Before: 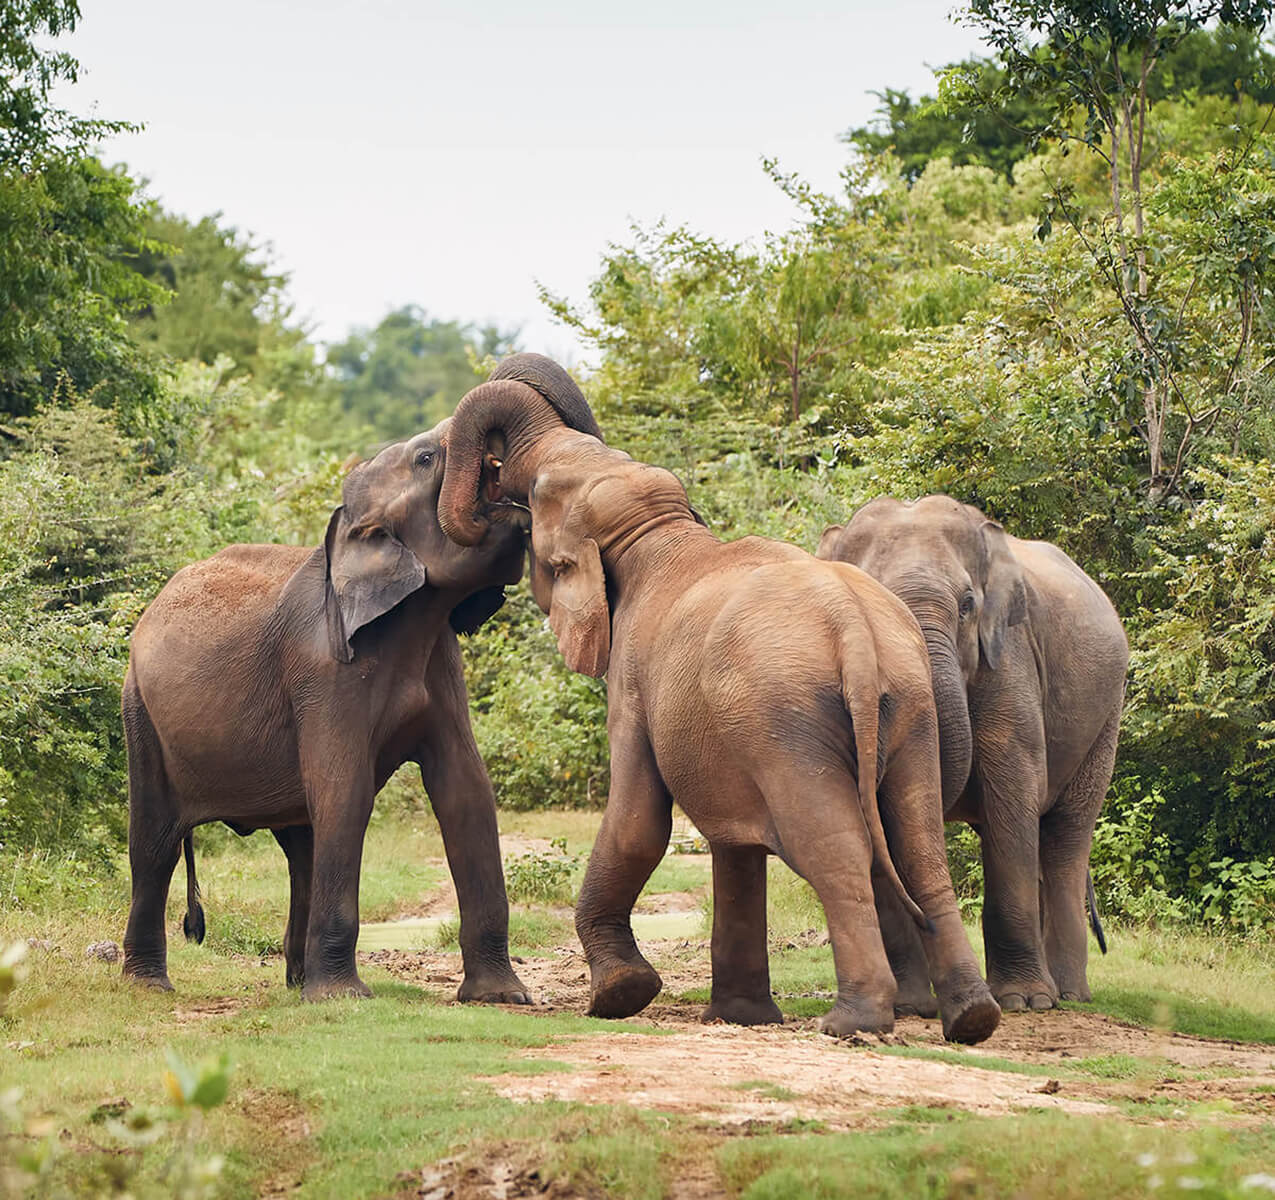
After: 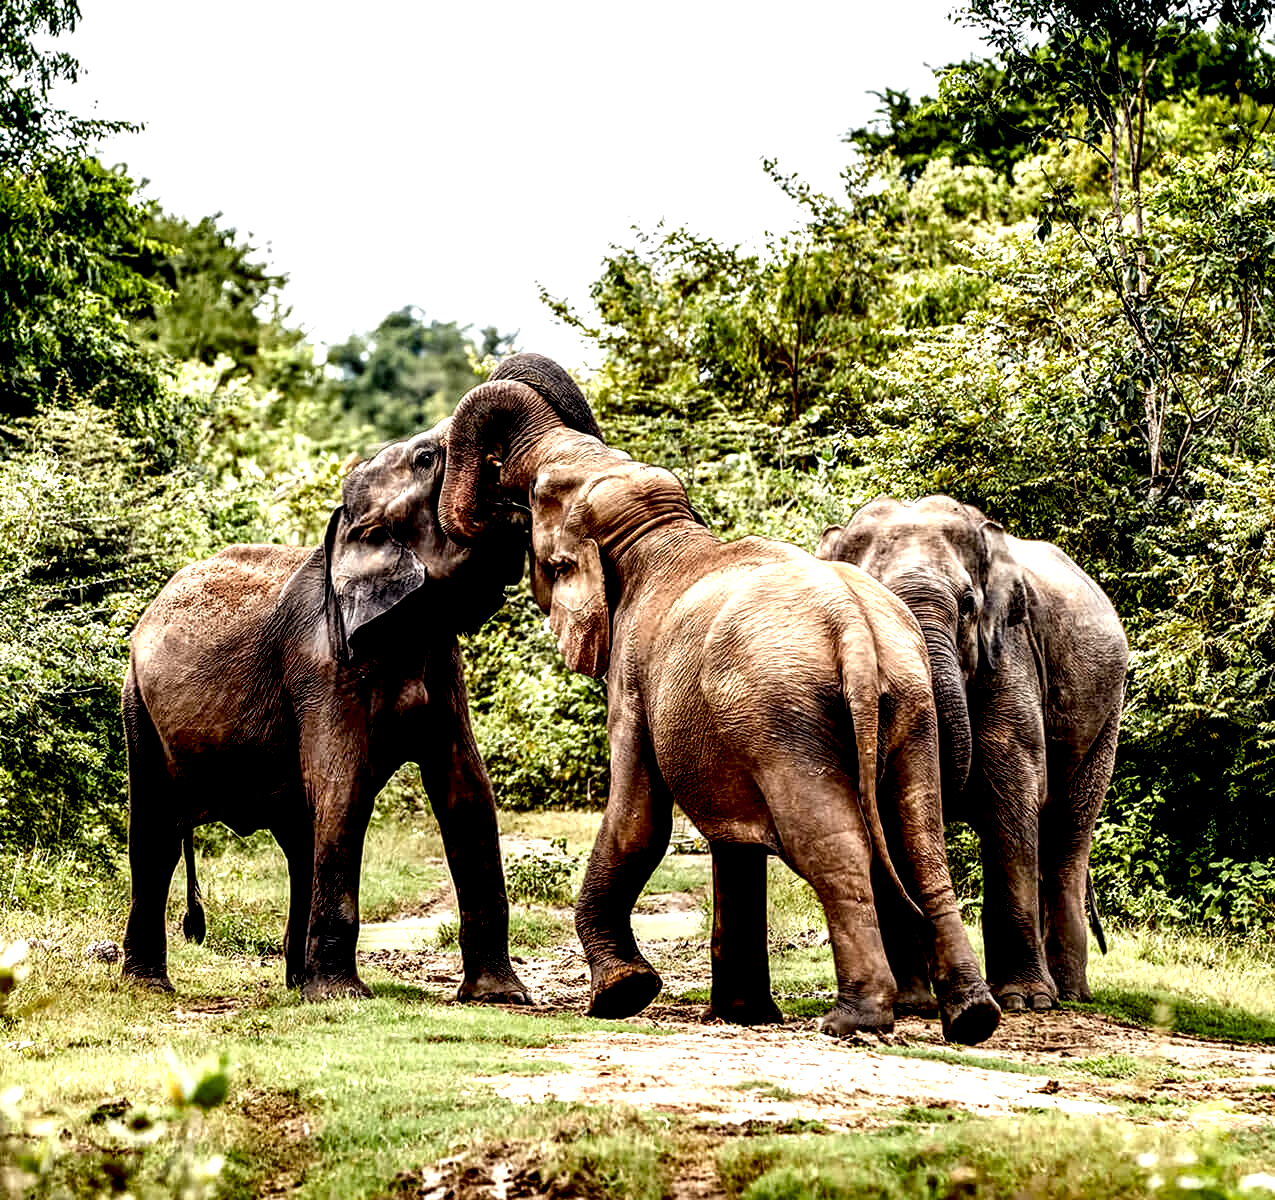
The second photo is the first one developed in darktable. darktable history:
exposure: black level correction 0.056, exposure -0.03 EV, compensate exposure bias true, compensate highlight preservation false
local contrast: highlights 117%, shadows 44%, detail 291%
